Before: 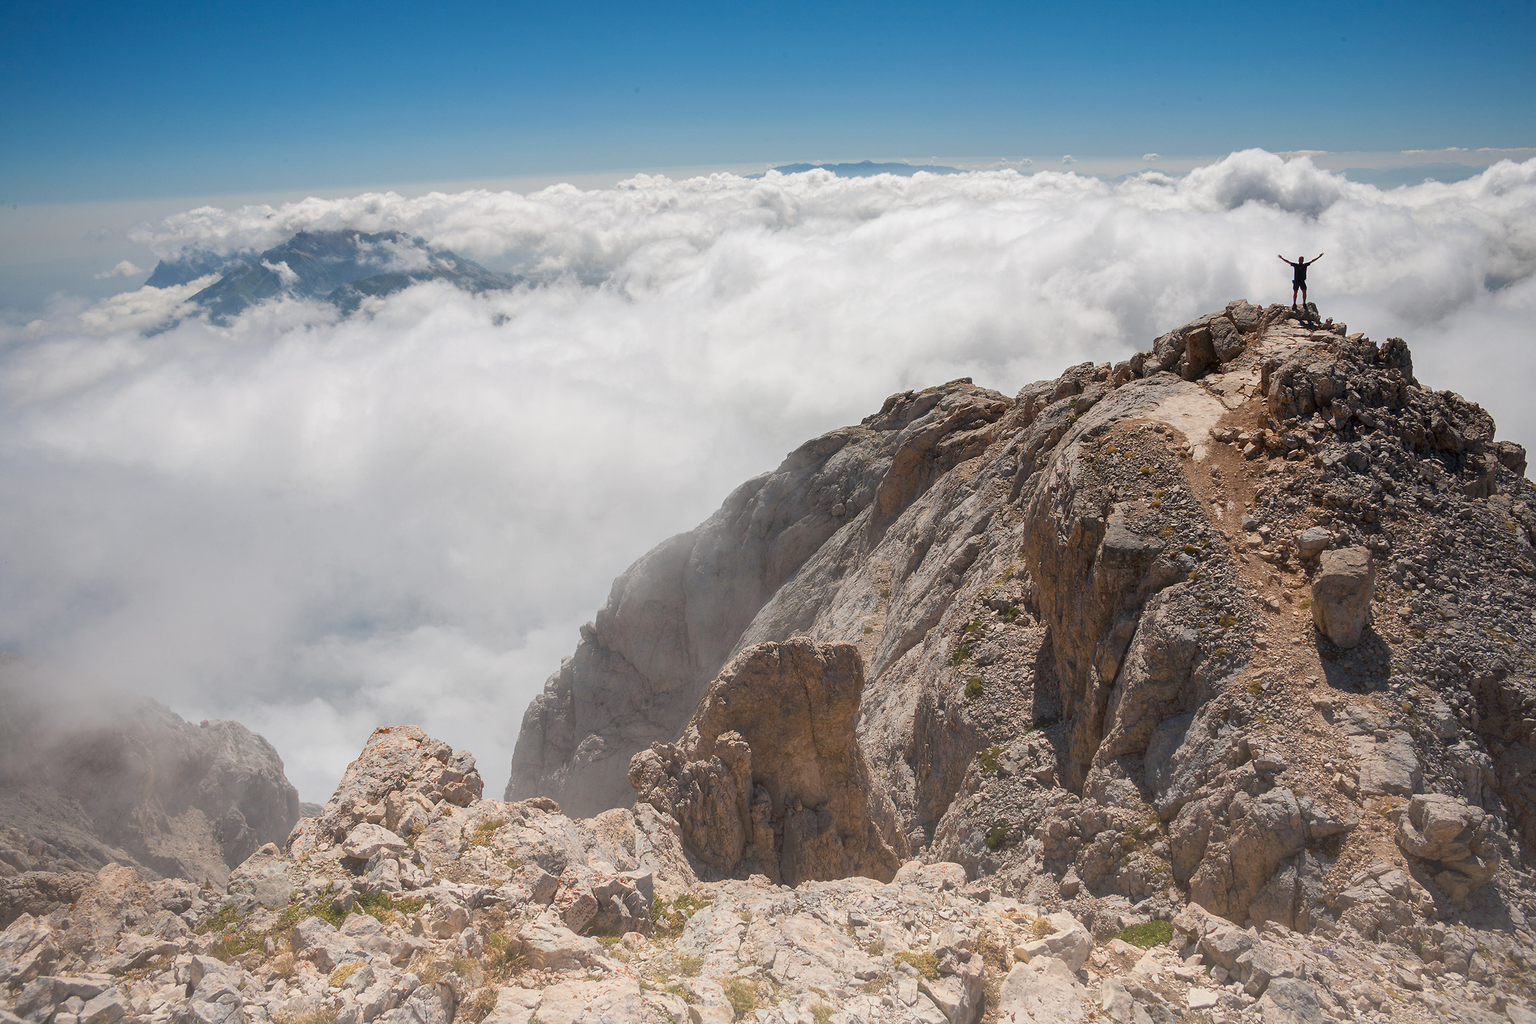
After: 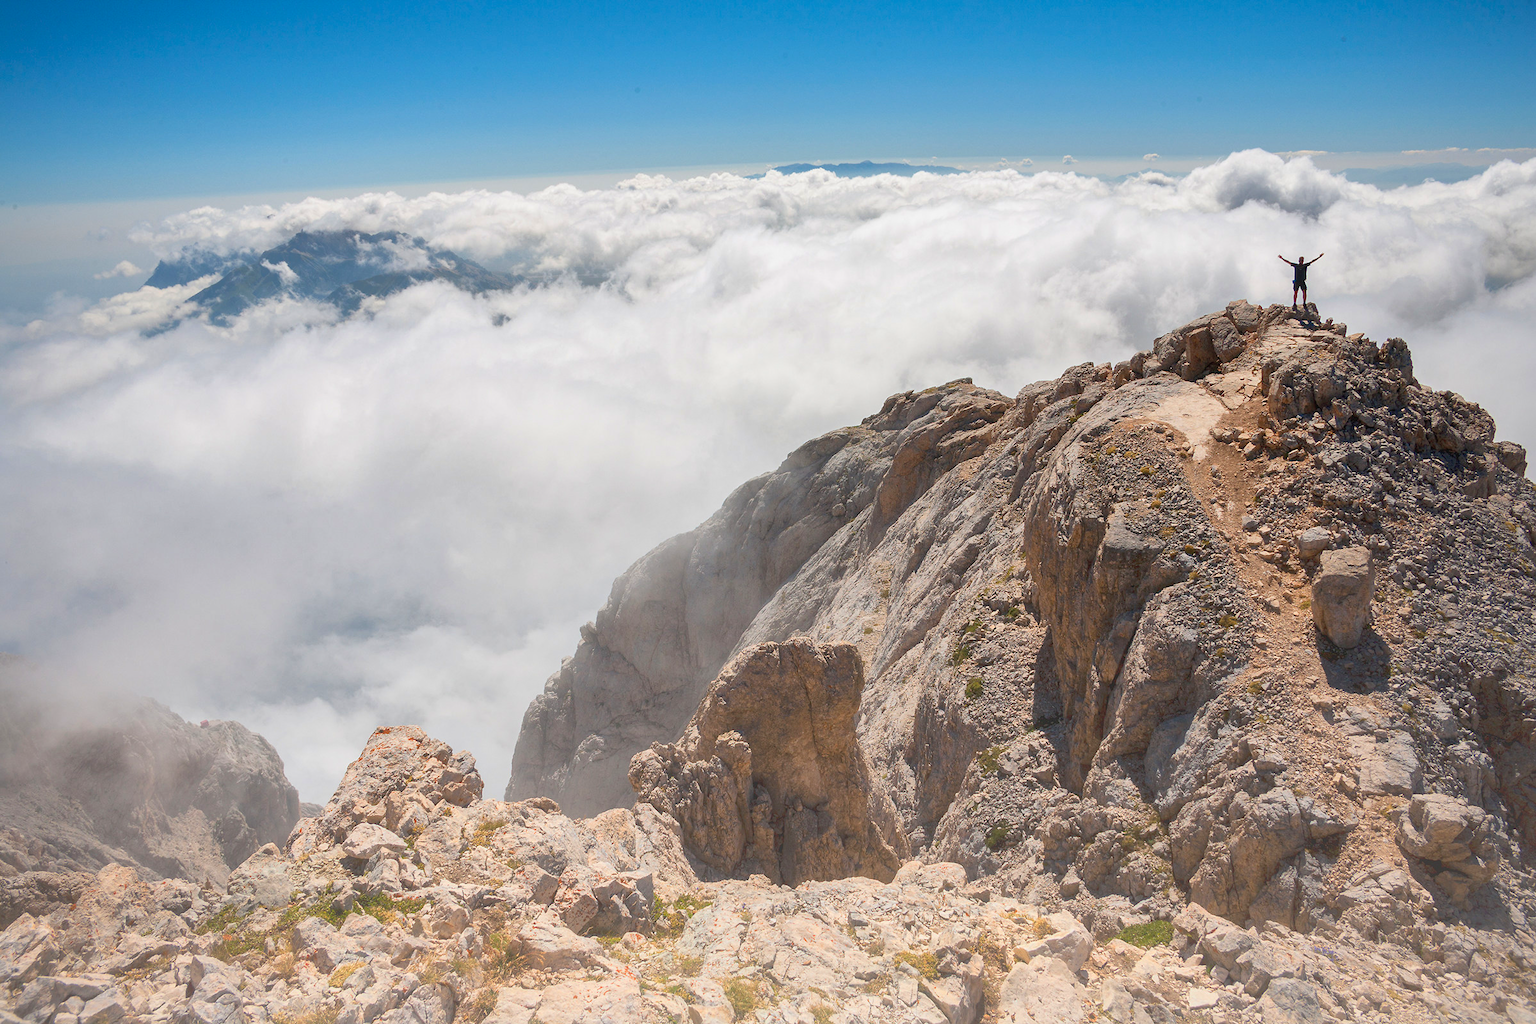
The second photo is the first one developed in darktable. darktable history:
shadows and highlights: on, module defaults
contrast brightness saturation: contrast 0.204, brightness 0.164, saturation 0.222
